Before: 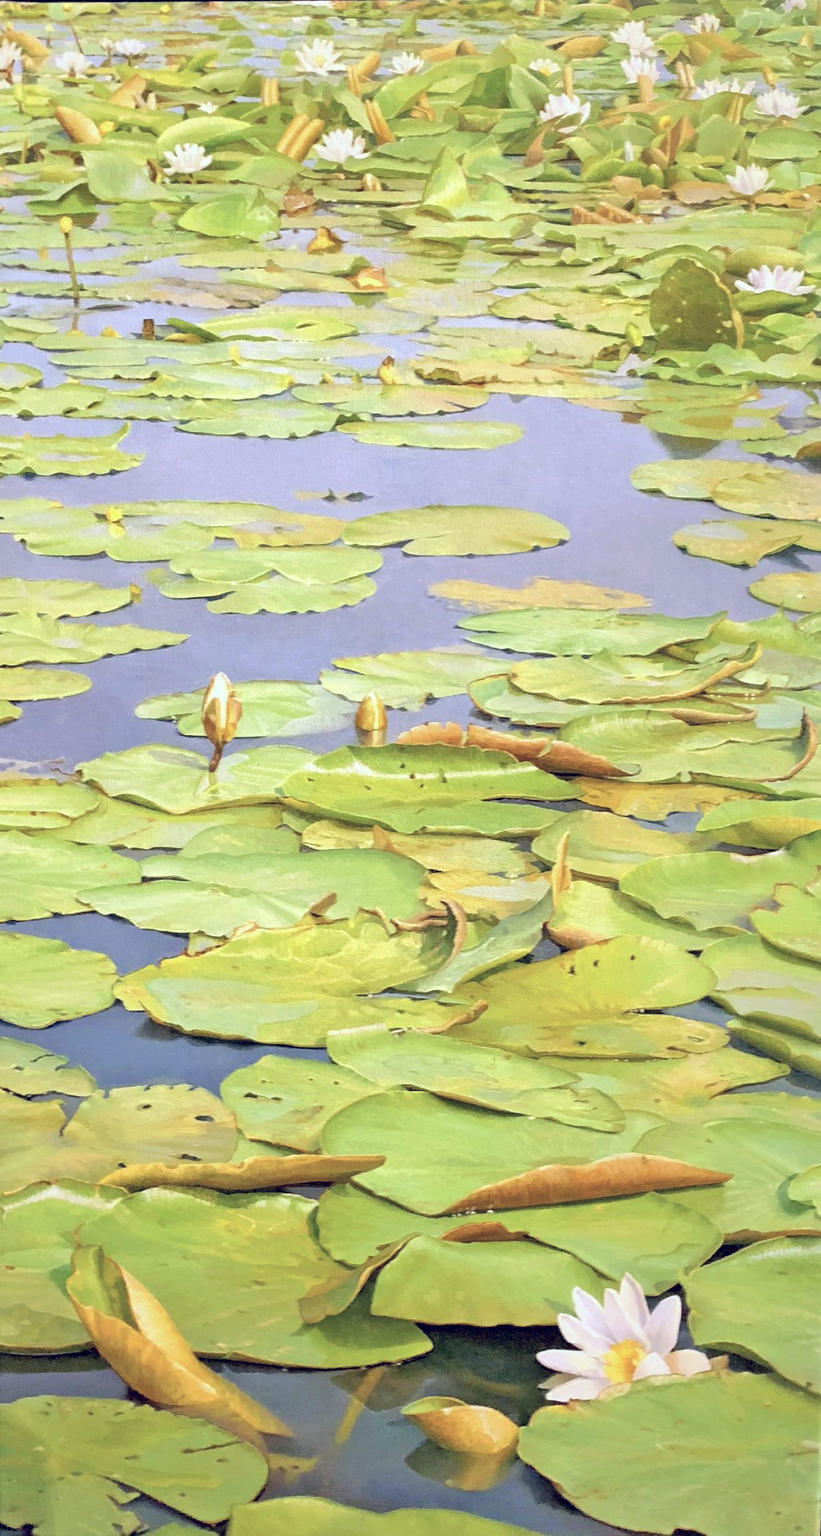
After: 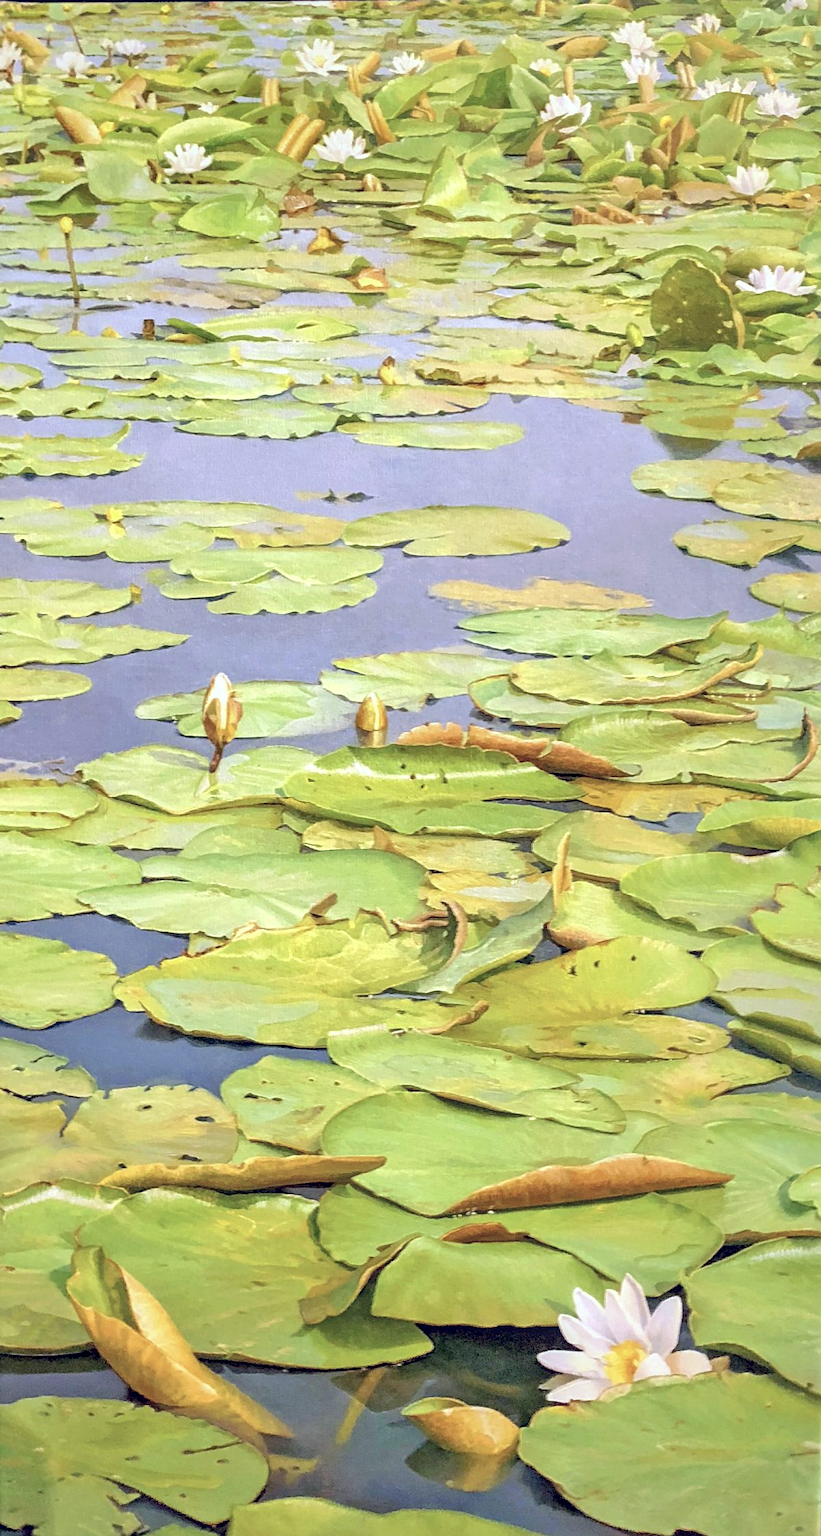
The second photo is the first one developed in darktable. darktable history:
local contrast: on, module defaults
exposure: black level correction 0.002, compensate highlight preservation false
sharpen: amount 0.2
